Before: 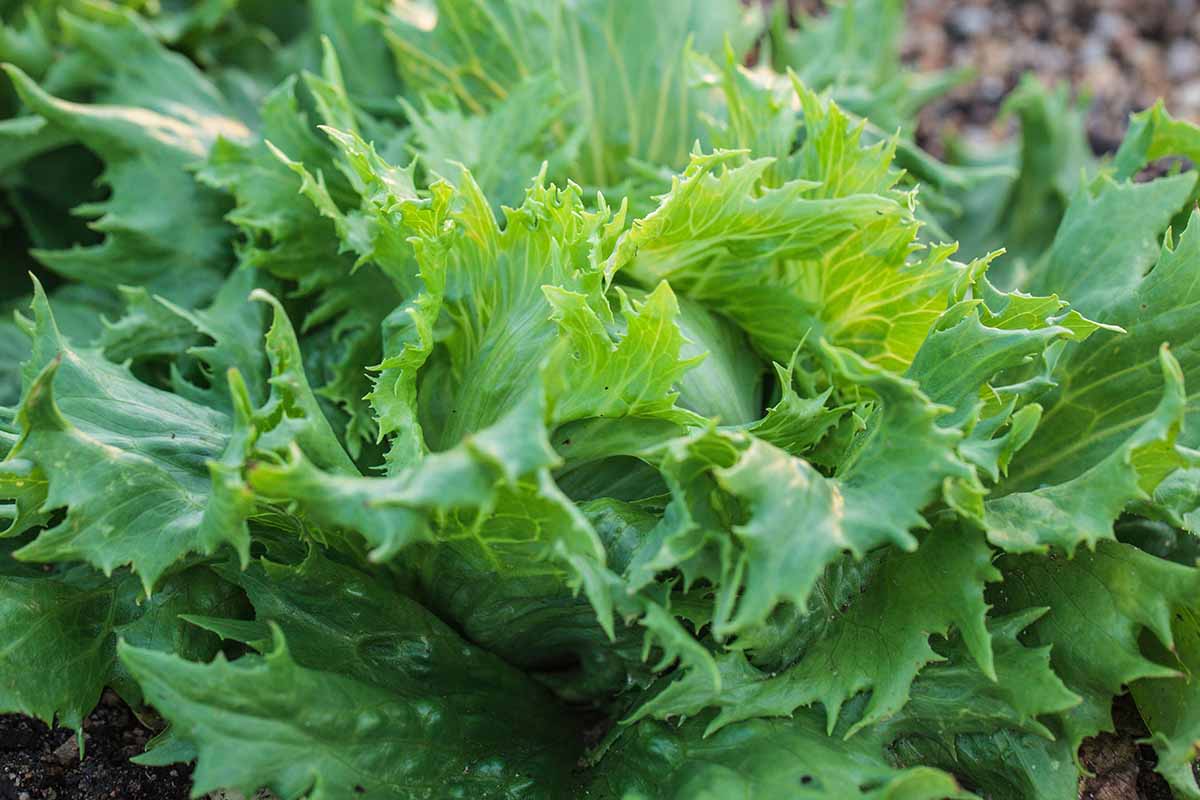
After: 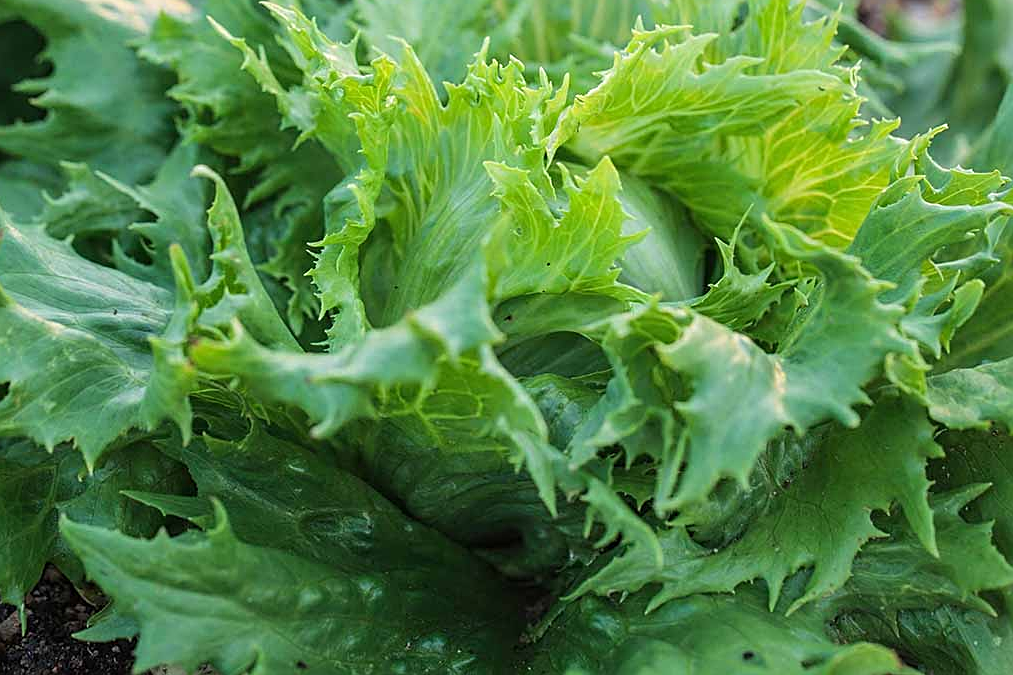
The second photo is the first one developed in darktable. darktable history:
sharpen: on, module defaults
crop and rotate: left 4.842%, top 15.51%, right 10.668%
